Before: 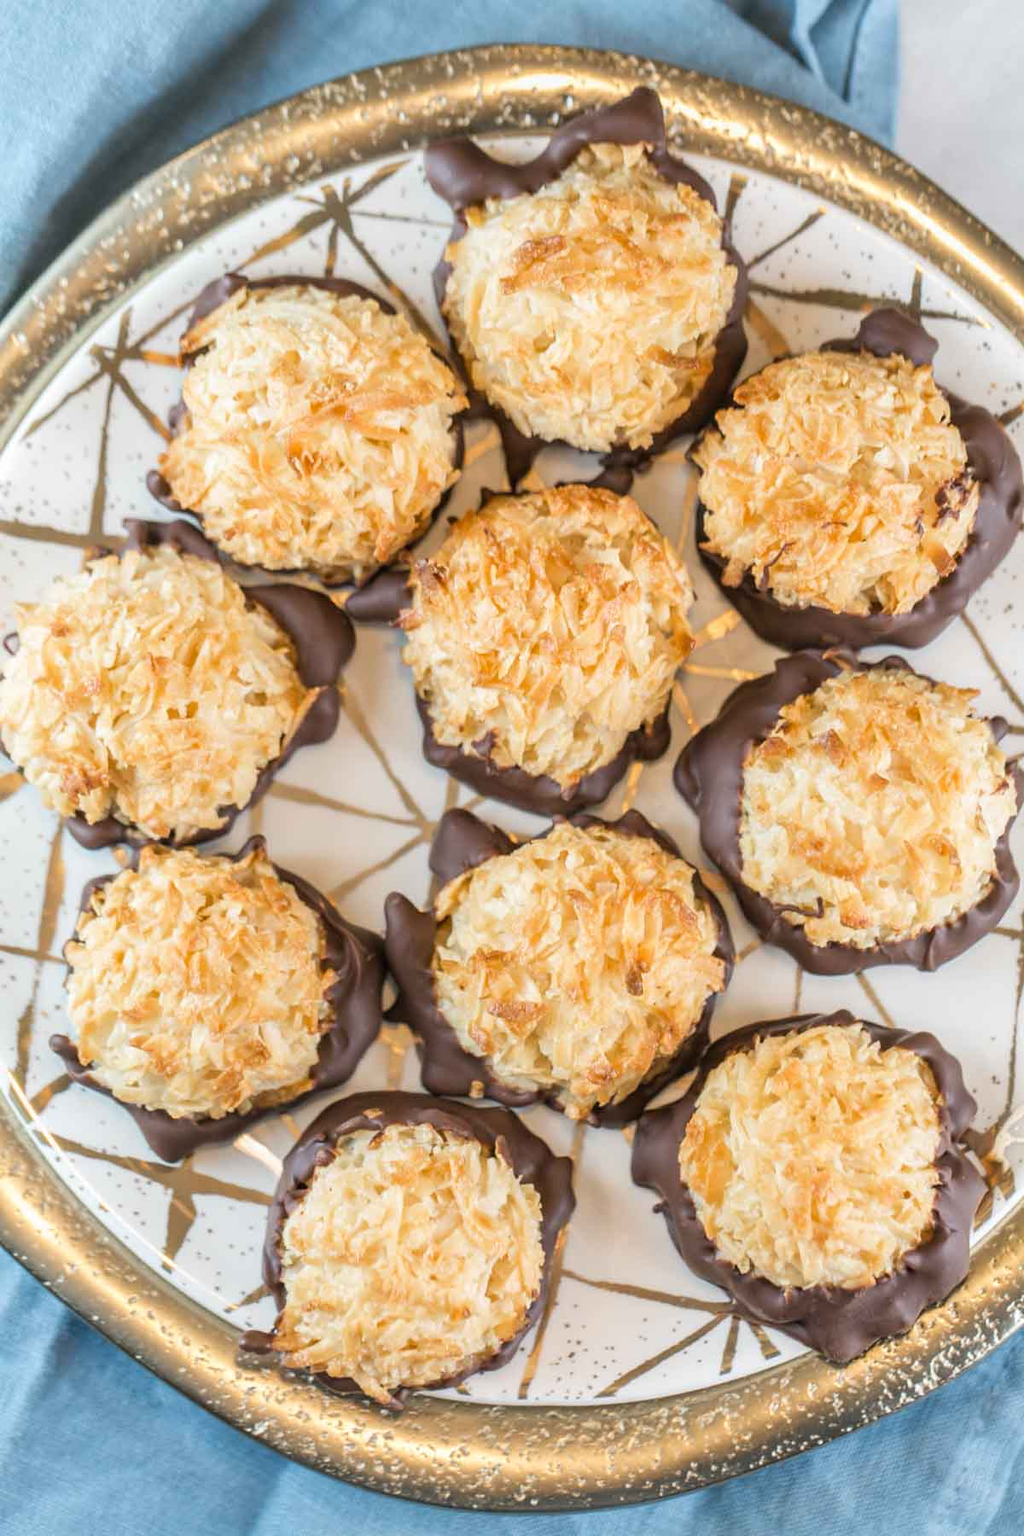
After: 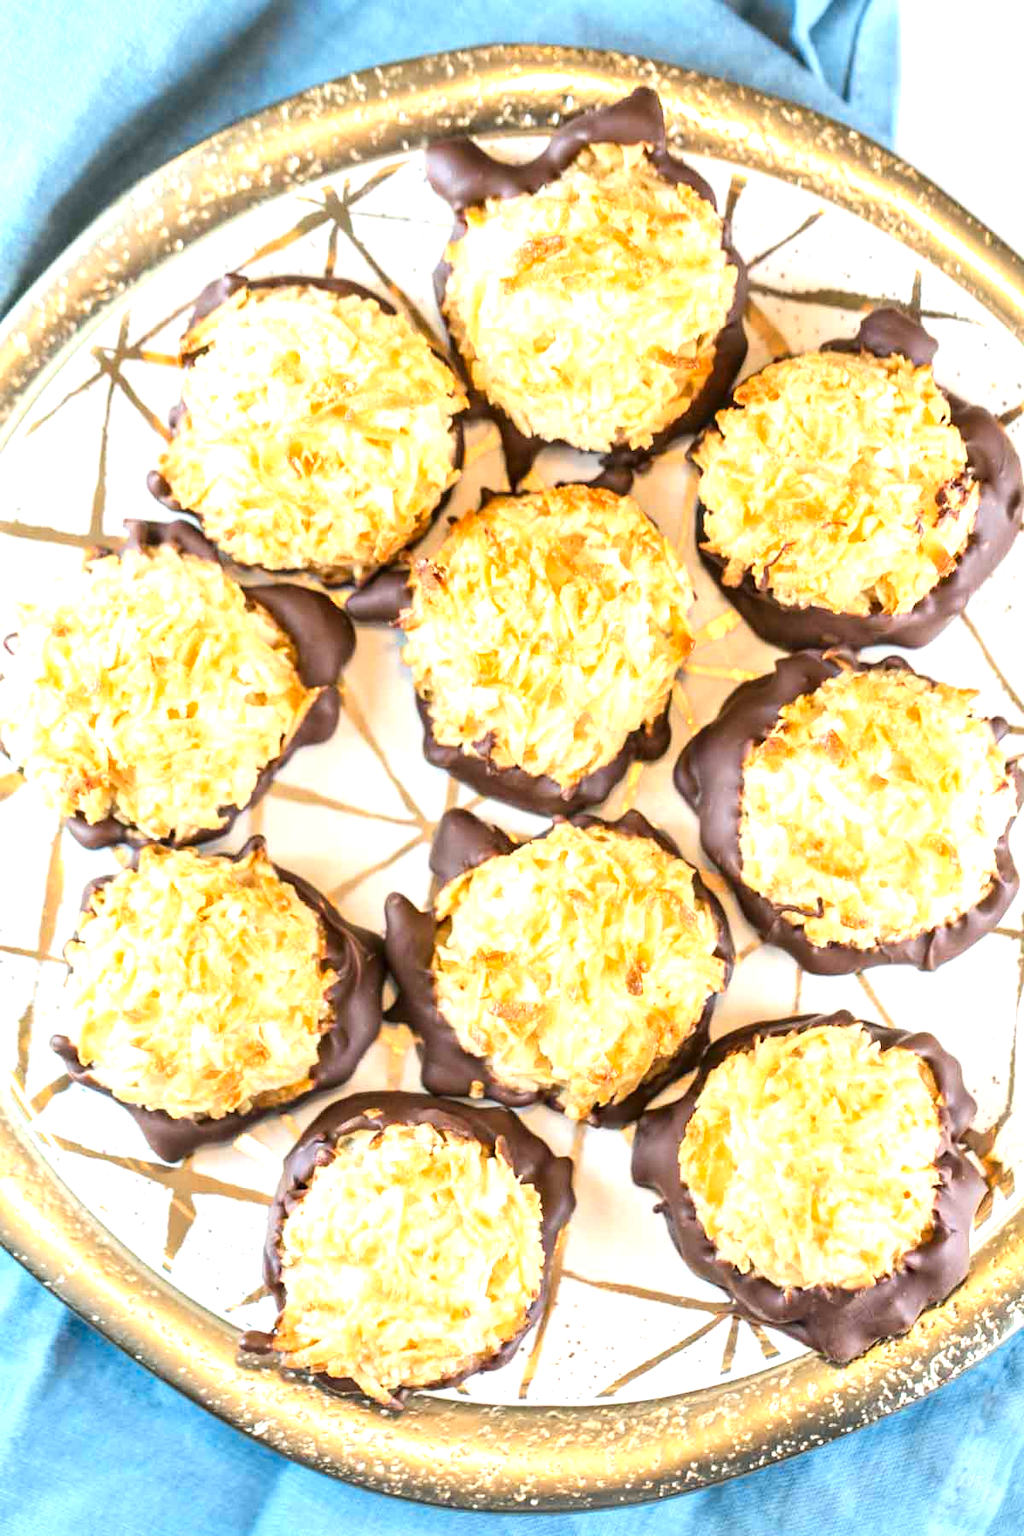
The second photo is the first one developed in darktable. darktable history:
contrast brightness saturation: contrast 0.13, brightness -0.05, saturation 0.16
color zones: curves: ch0 [(0, 0.5) (0.143, 0.5) (0.286, 0.5) (0.429, 0.5) (0.62, 0.489) (0.714, 0.445) (0.844, 0.496) (1, 0.5)]; ch1 [(0, 0.5) (0.143, 0.5) (0.286, 0.5) (0.429, 0.5) (0.571, 0.5) (0.714, 0.523) (0.857, 0.5) (1, 0.5)]
exposure: exposure 1 EV, compensate highlight preservation false
